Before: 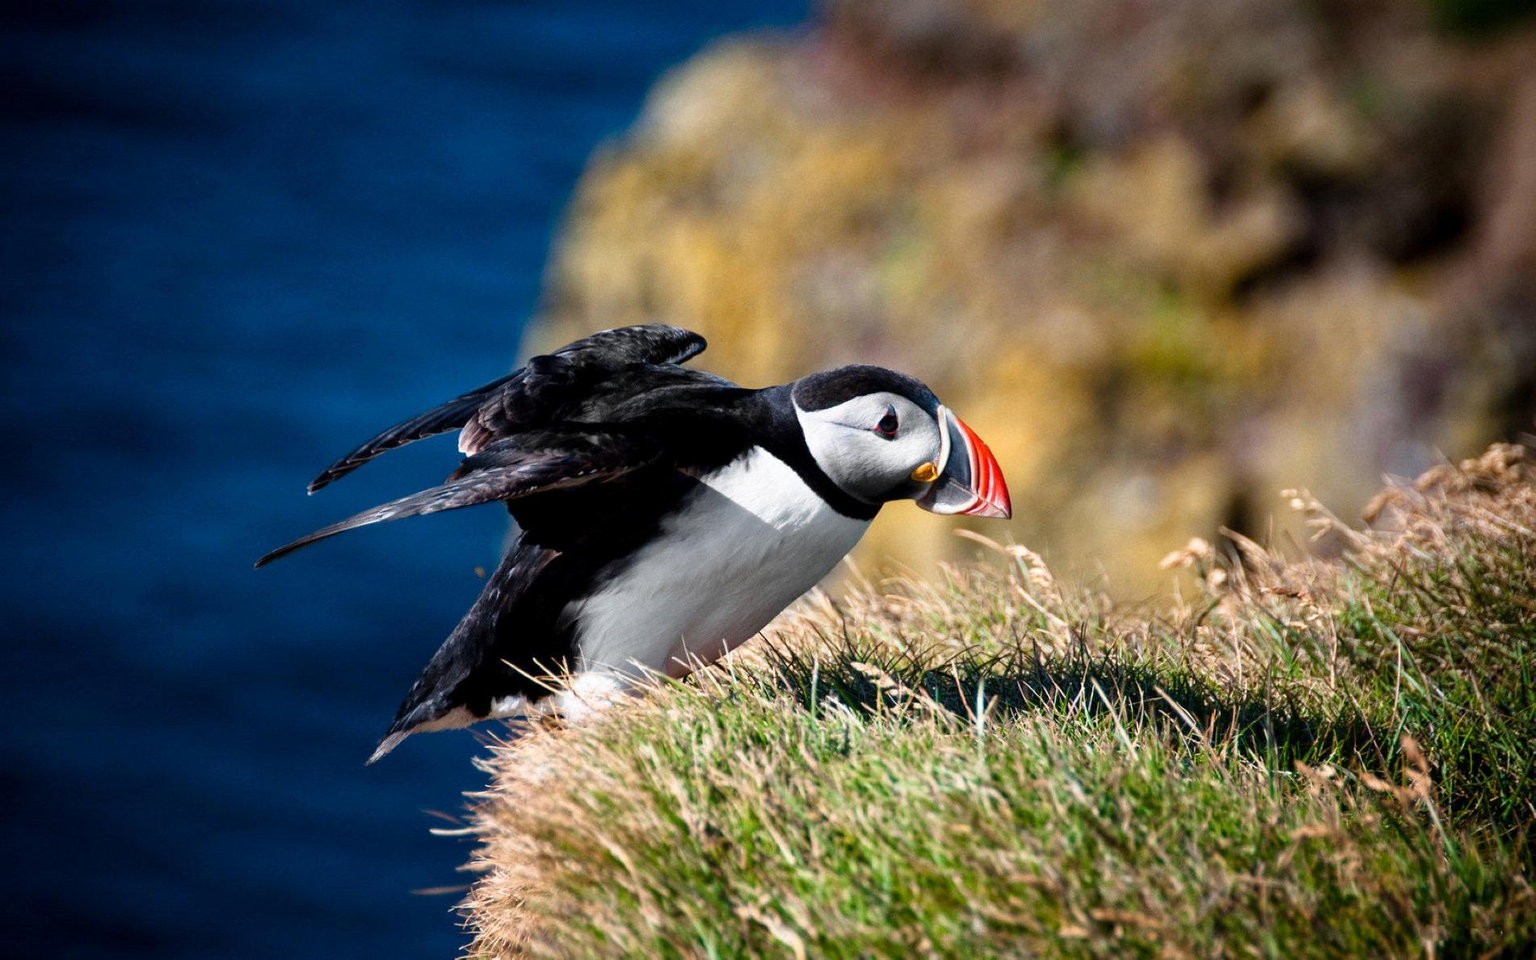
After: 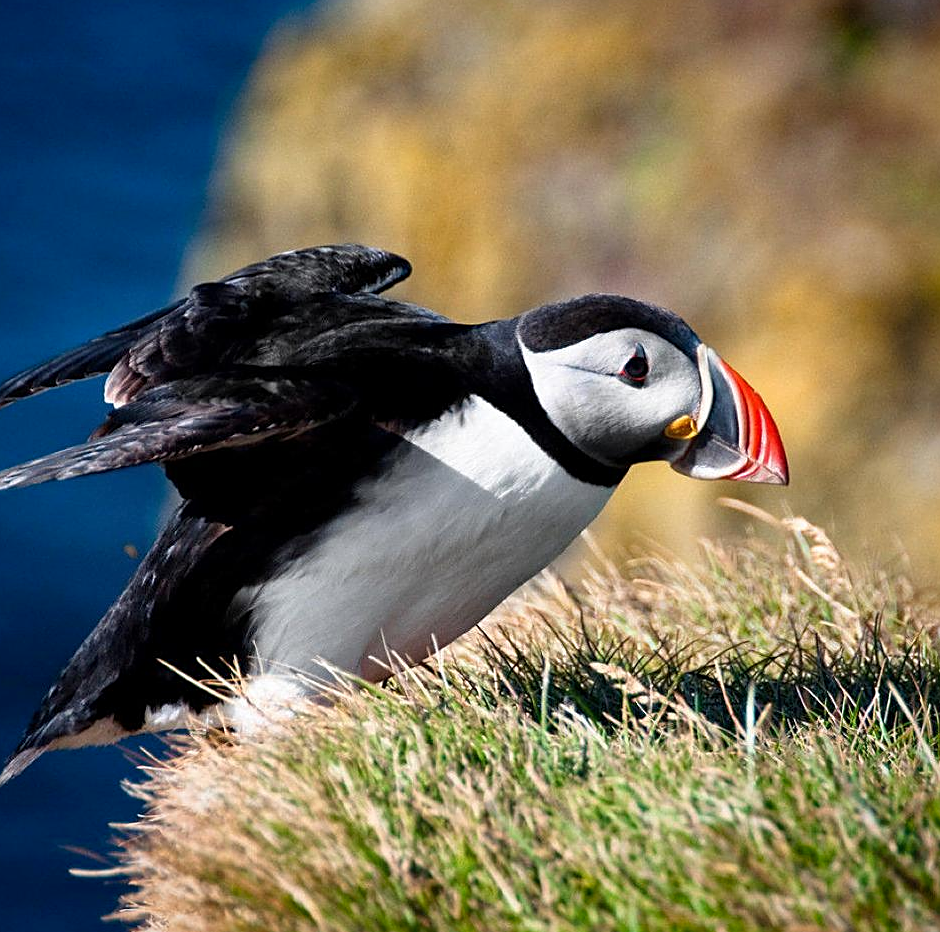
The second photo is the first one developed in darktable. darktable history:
sharpen: on, module defaults
crop and rotate: angle 0.02°, left 24.353%, top 13.219%, right 26.156%, bottom 8.224%
vignetting: brightness -0.233, saturation 0.141
